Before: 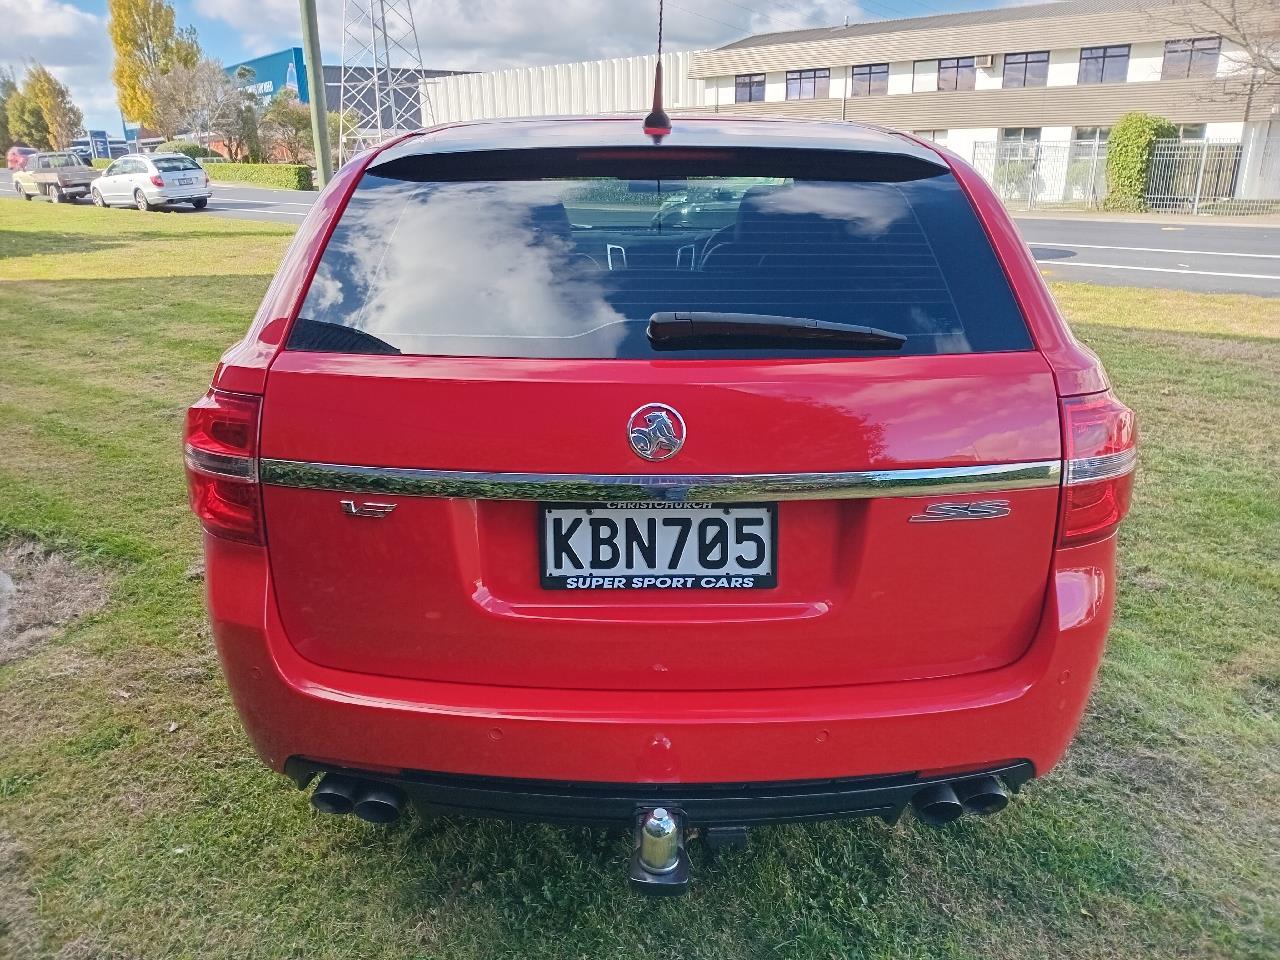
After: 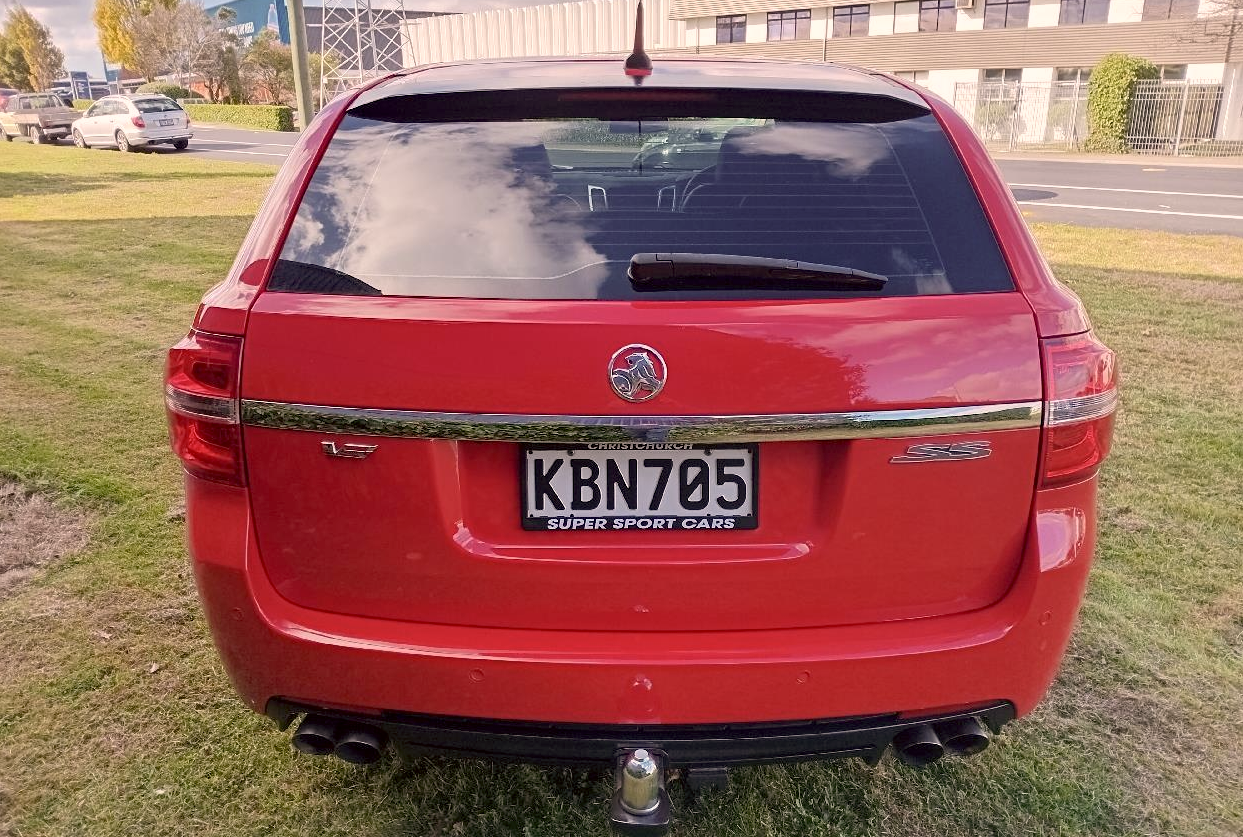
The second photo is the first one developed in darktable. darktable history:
color correction: highlights a* 10.21, highlights b* 9.79, shadows a* 8.61, shadows b* 7.88, saturation 0.8
crop: left 1.507%, top 6.147%, right 1.379%, bottom 6.637%
exposure: black level correction 0.009, exposure 0.014 EV, compensate highlight preservation false
